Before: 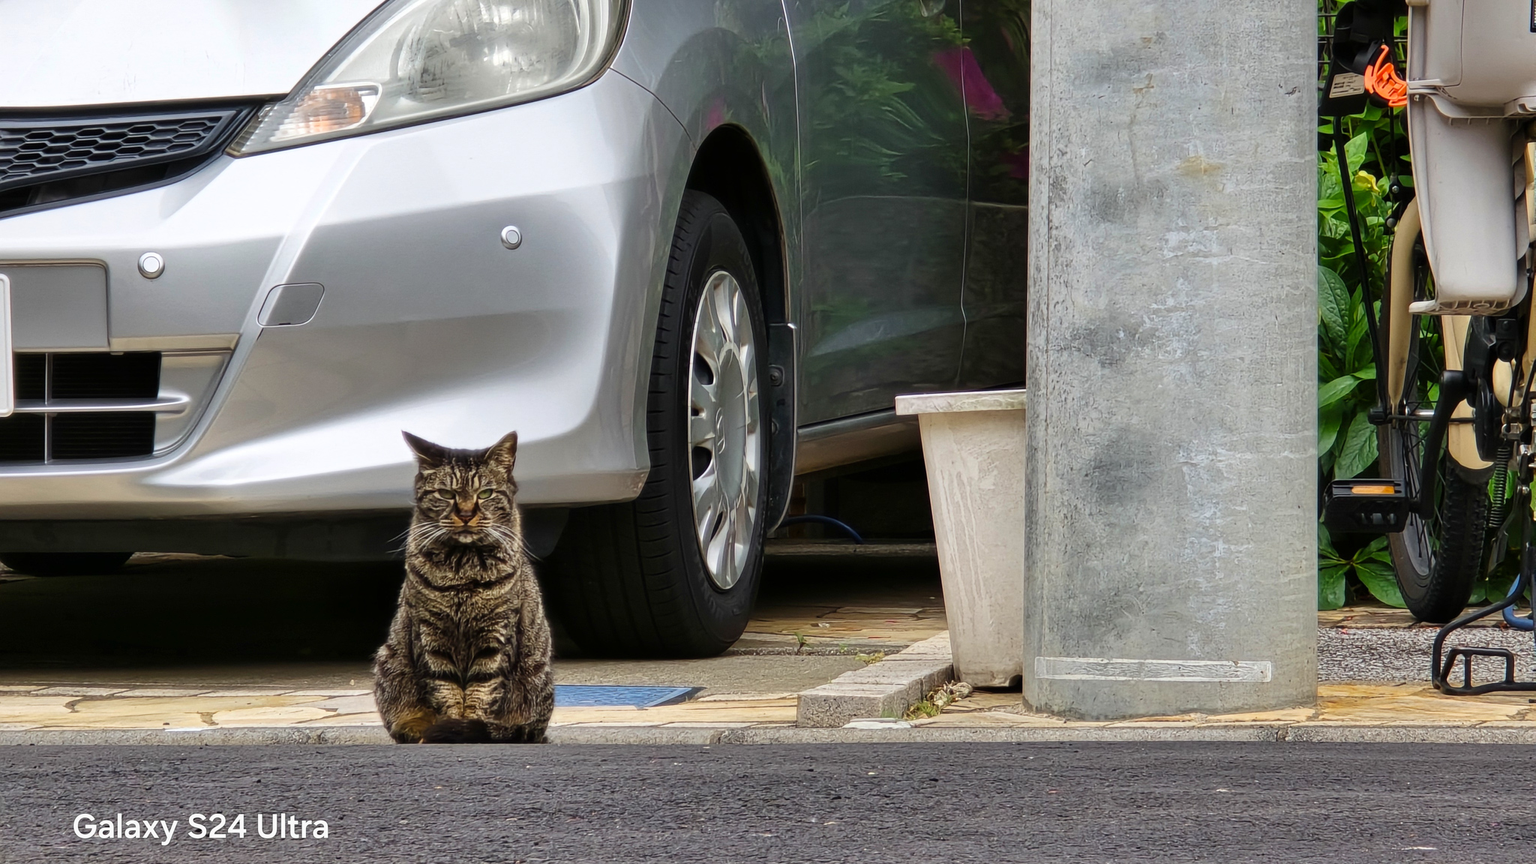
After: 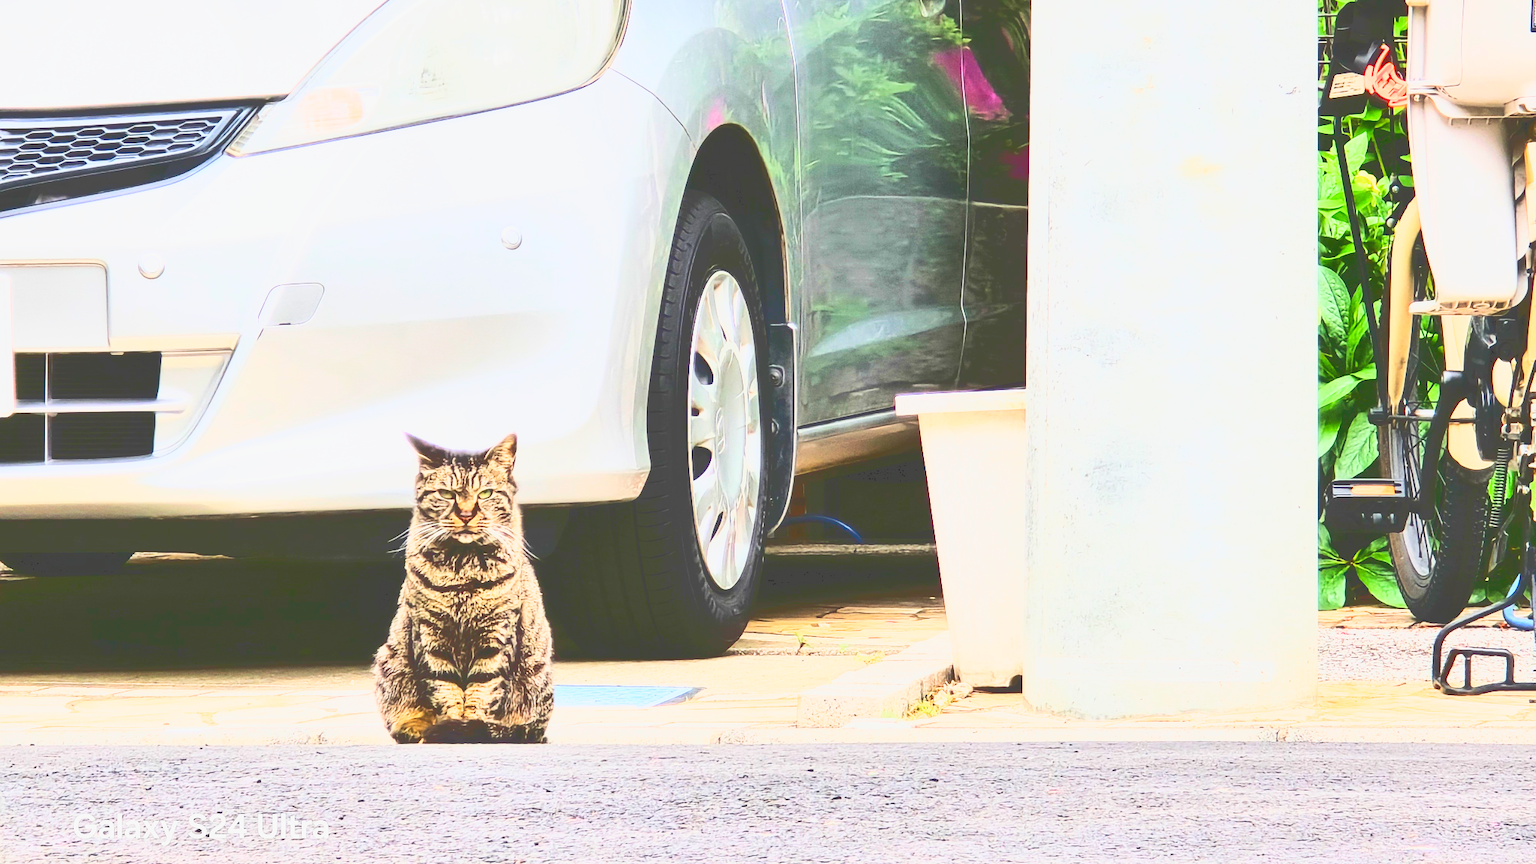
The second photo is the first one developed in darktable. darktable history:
exposure: black level correction 0, exposure 1.467 EV, compensate highlight preservation false
filmic rgb: black relative exposure -7.35 EV, white relative exposure 5.07 EV, hardness 3.19, preserve chrominance RGB euclidean norm, color science v5 (2021), contrast in shadows safe, contrast in highlights safe
tone curve: curves: ch0 [(0, 0) (0.003, 0.279) (0.011, 0.287) (0.025, 0.295) (0.044, 0.304) (0.069, 0.316) (0.1, 0.319) (0.136, 0.316) (0.177, 0.32) (0.224, 0.359) (0.277, 0.421) (0.335, 0.511) (0.399, 0.639) (0.468, 0.734) (0.543, 0.827) (0.623, 0.89) (0.709, 0.944) (0.801, 0.965) (0.898, 0.968) (1, 1)], color space Lab, linked channels, preserve colors none
